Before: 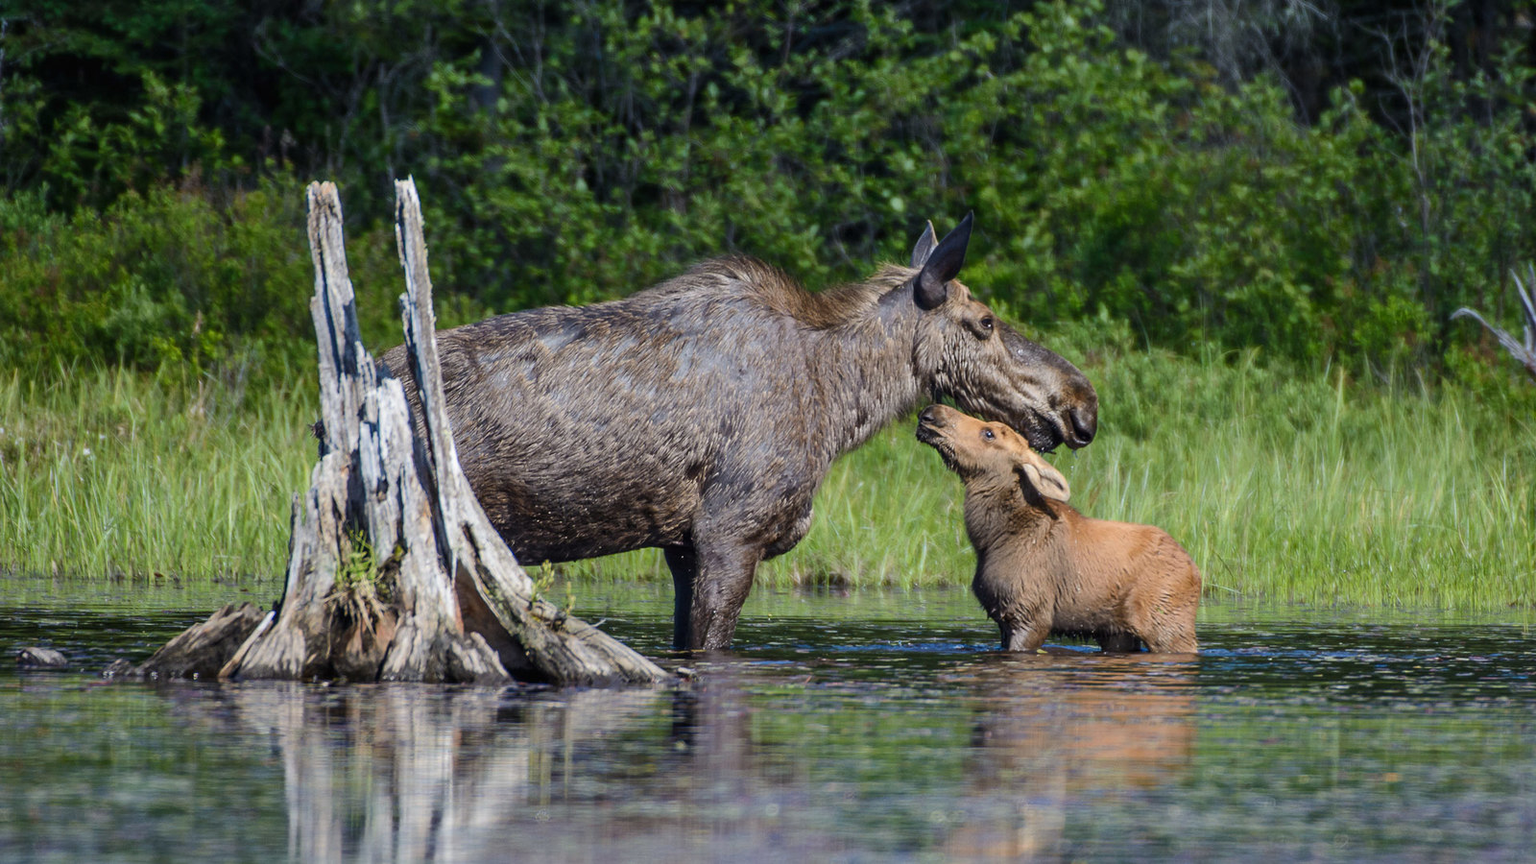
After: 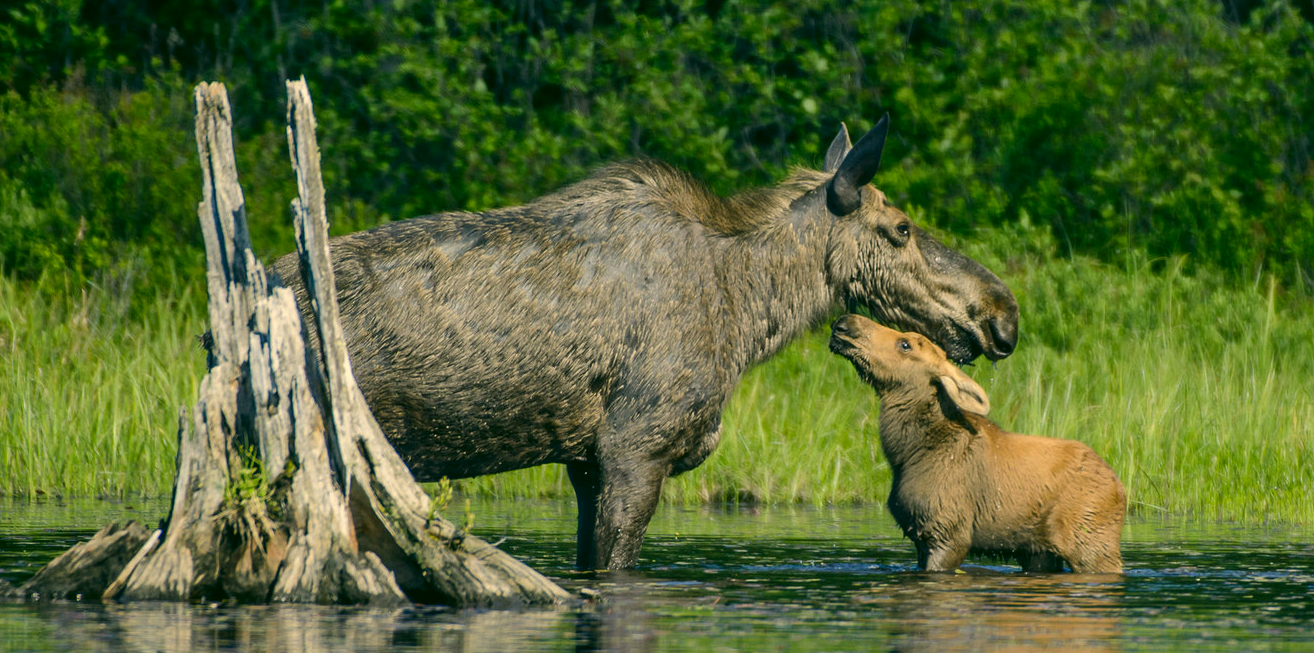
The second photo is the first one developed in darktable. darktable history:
color correction: highlights a* 5.07, highlights b* 24.92, shadows a* -15.8, shadows b* 3.93
crop: left 7.855%, top 11.94%, right 10.002%, bottom 15.404%
